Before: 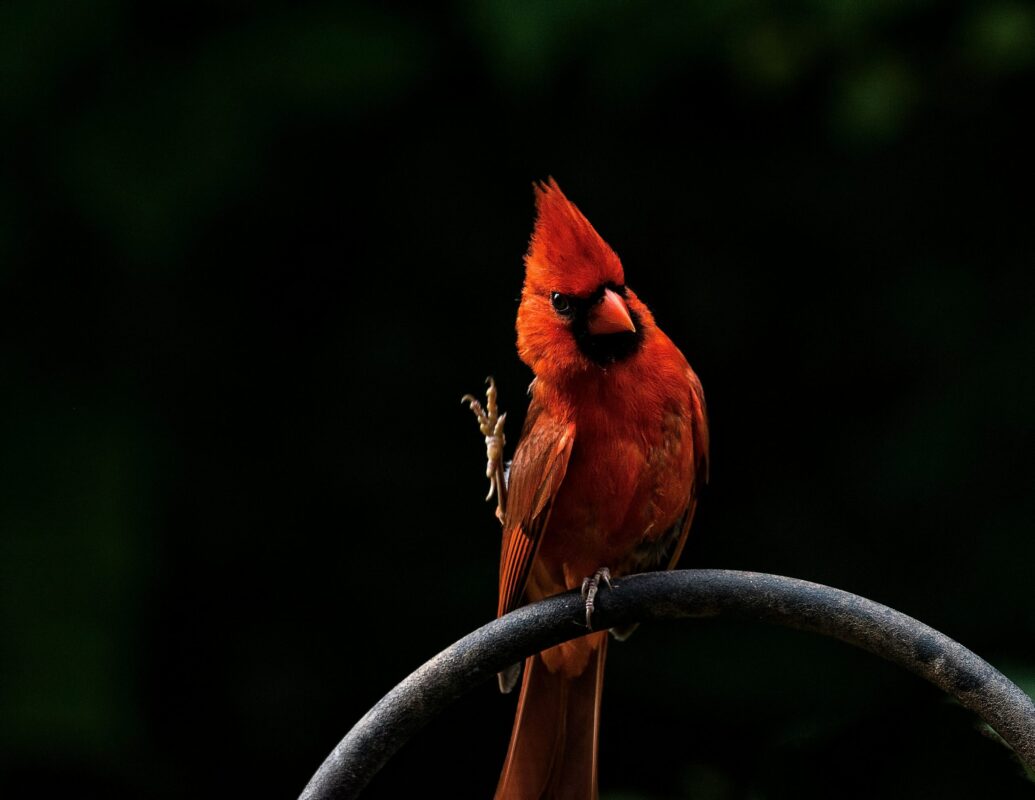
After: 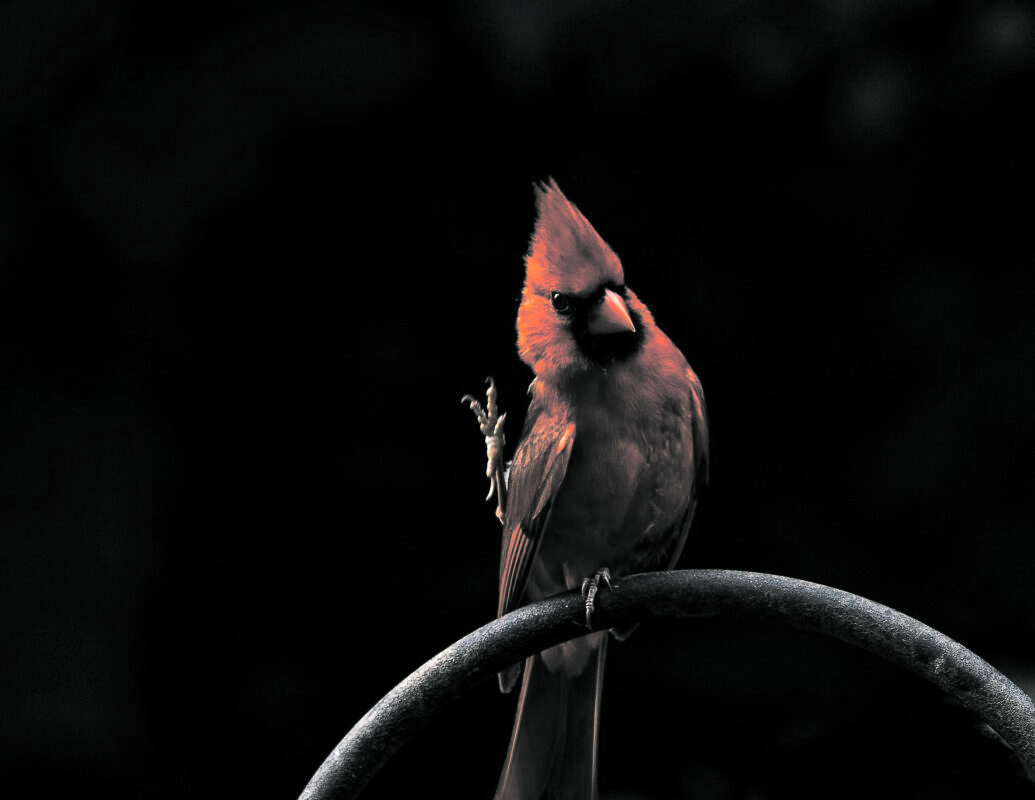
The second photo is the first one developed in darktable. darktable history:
contrast brightness saturation: contrast 0.14
split-toning: shadows › hue 190.8°, shadows › saturation 0.05, highlights › hue 54°, highlights › saturation 0.05, compress 0%
exposure: exposure 0.29 EV, compensate highlight preservation false
